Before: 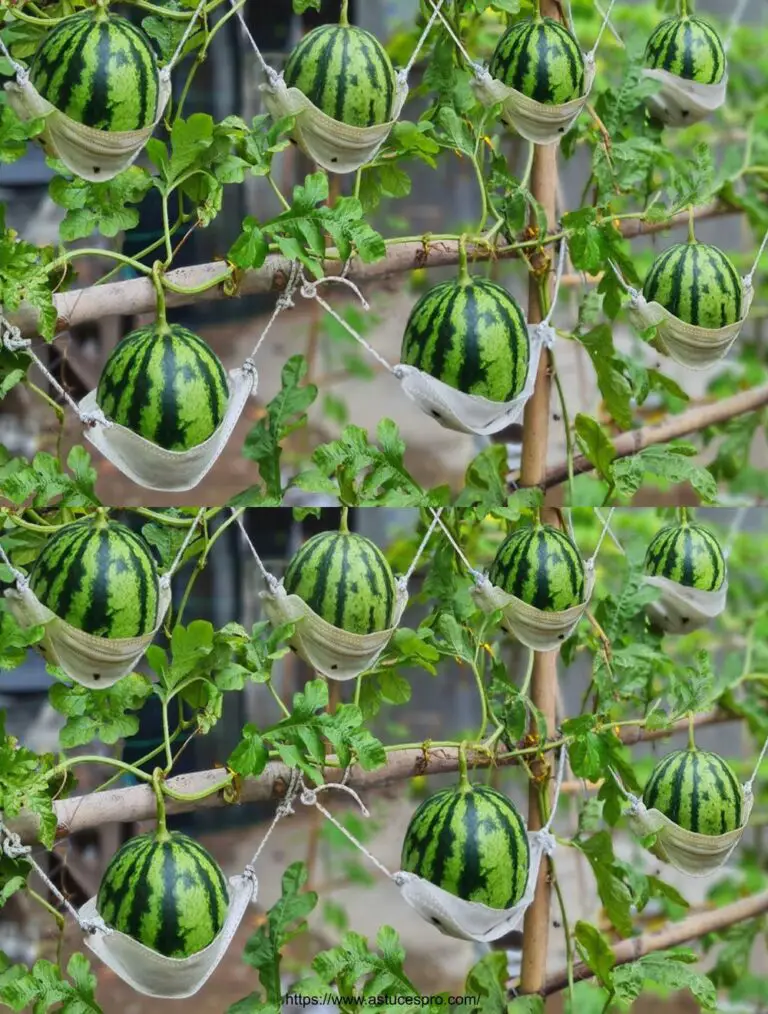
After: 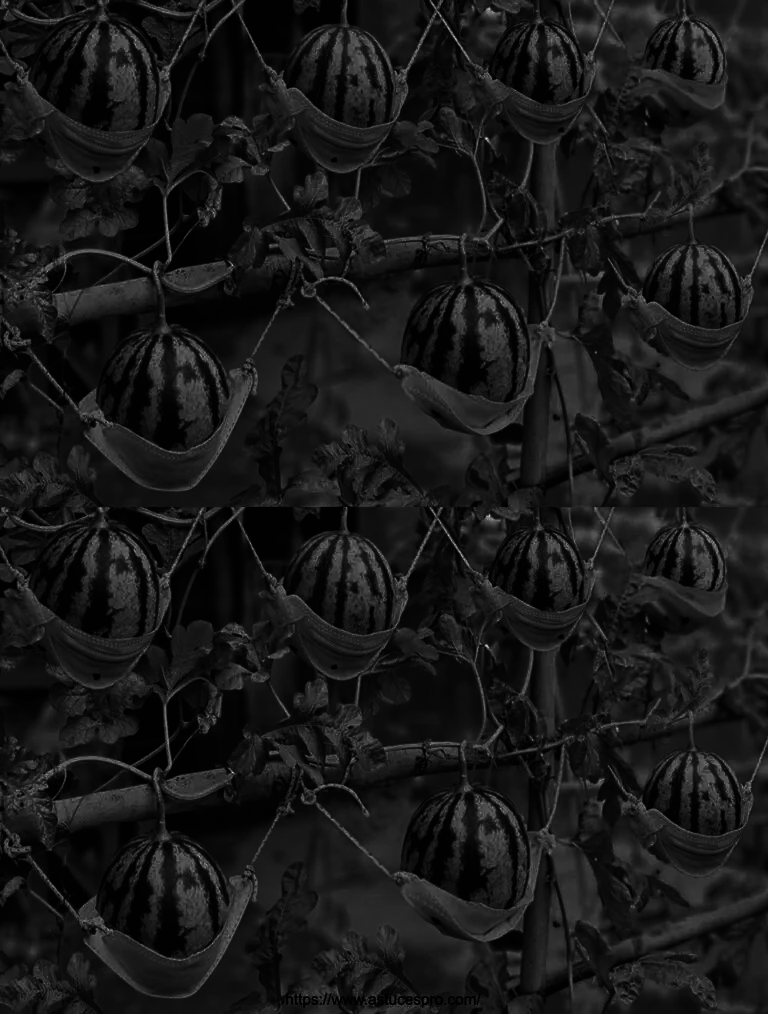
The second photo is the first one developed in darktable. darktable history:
exposure: exposure -2.446 EV, compensate highlight preservation false
contrast brightness saturation: contrast 0.5, saturation -0.1
color balance: lift [1.001, 0.997, 0.99, 1.01], gamma [1.007, 1, 0.975, 1.025], gain [1, 1.065, 1.052, 0.935], contrast 13.25%
contrast equalizer: y [[0.5, 0.5, 0.5, 0.512, 0.552, 0.62], [0.5 ×6], [0.5 ×4, 0.504, 0.553], [0 ×6], [0 ×6]]
color contrast: green-magenta contrast 0.8, blue-yellow contrast 1.1, unbound 0
color zones: curves: ch0 [(0, 0.554) (0.146, 0.662) (0.293, 0.86) (0.503, 0.774) (0.637, 0.106) (0.74, 0.072) (0.866, 0.488) (0.998, 0.569)]; ch1 [(0, 0) (0.143, 0) (0.286, 0) (0.429, 0) (0.571, 0) (0.714, 0) (0.857, 0)]
